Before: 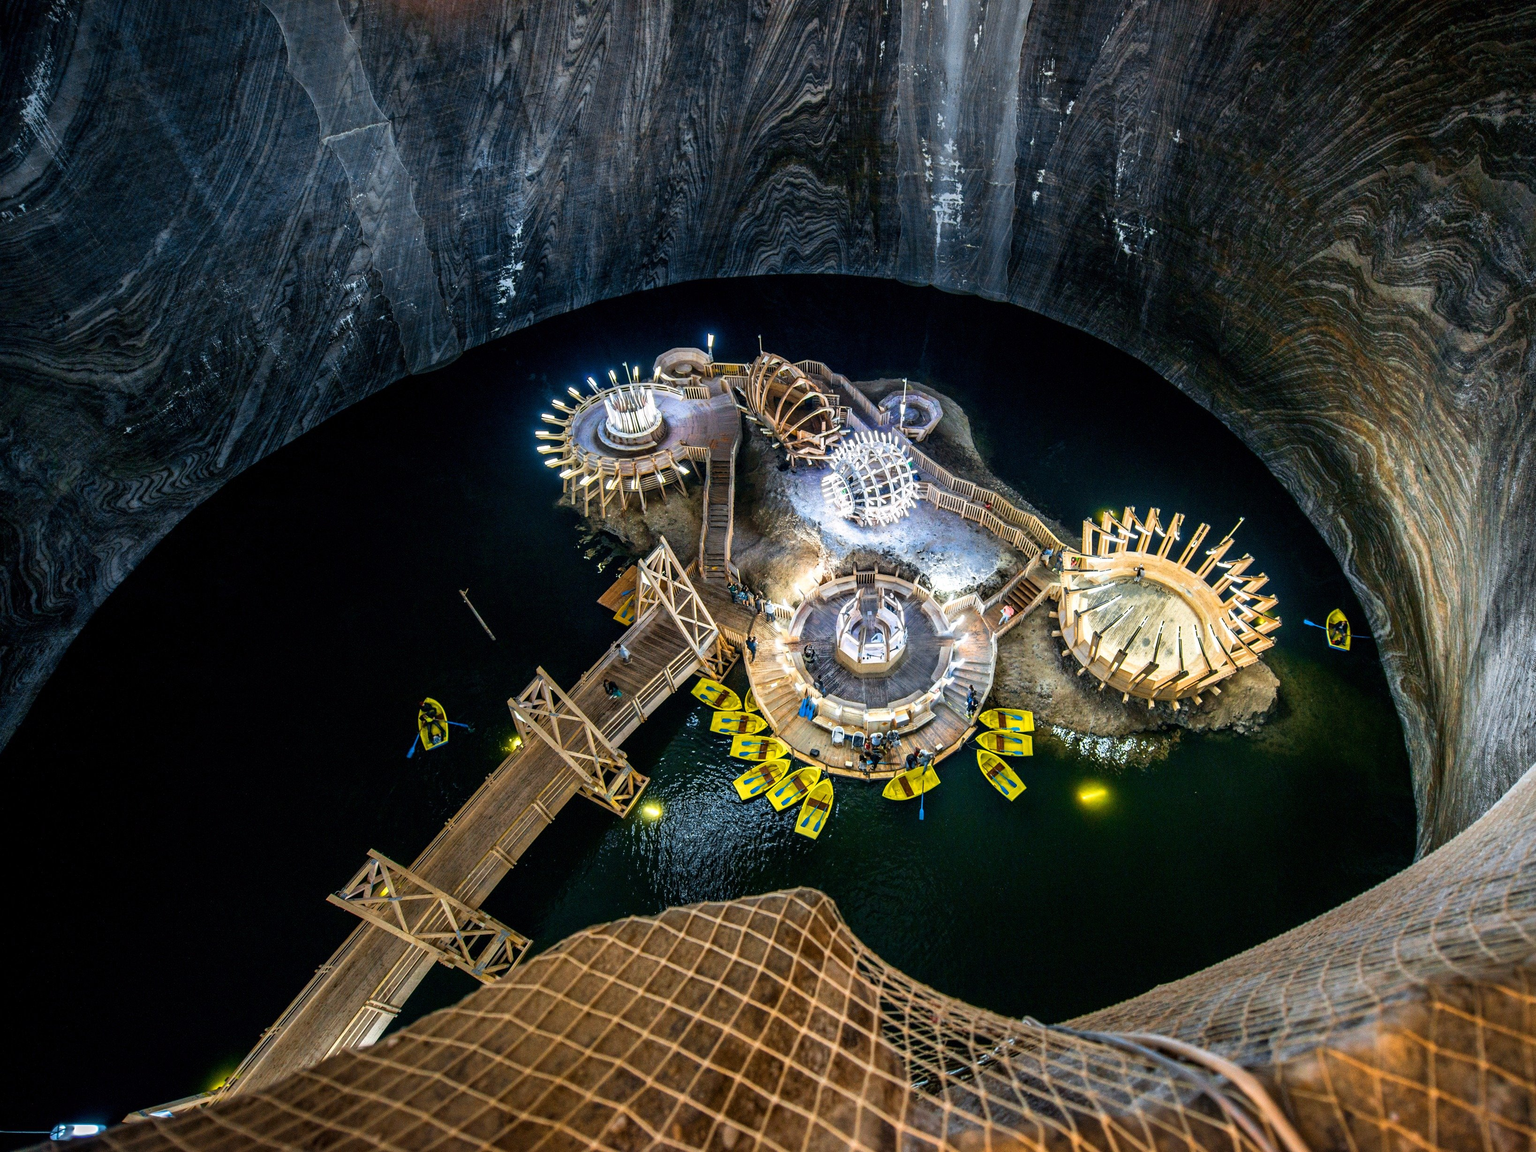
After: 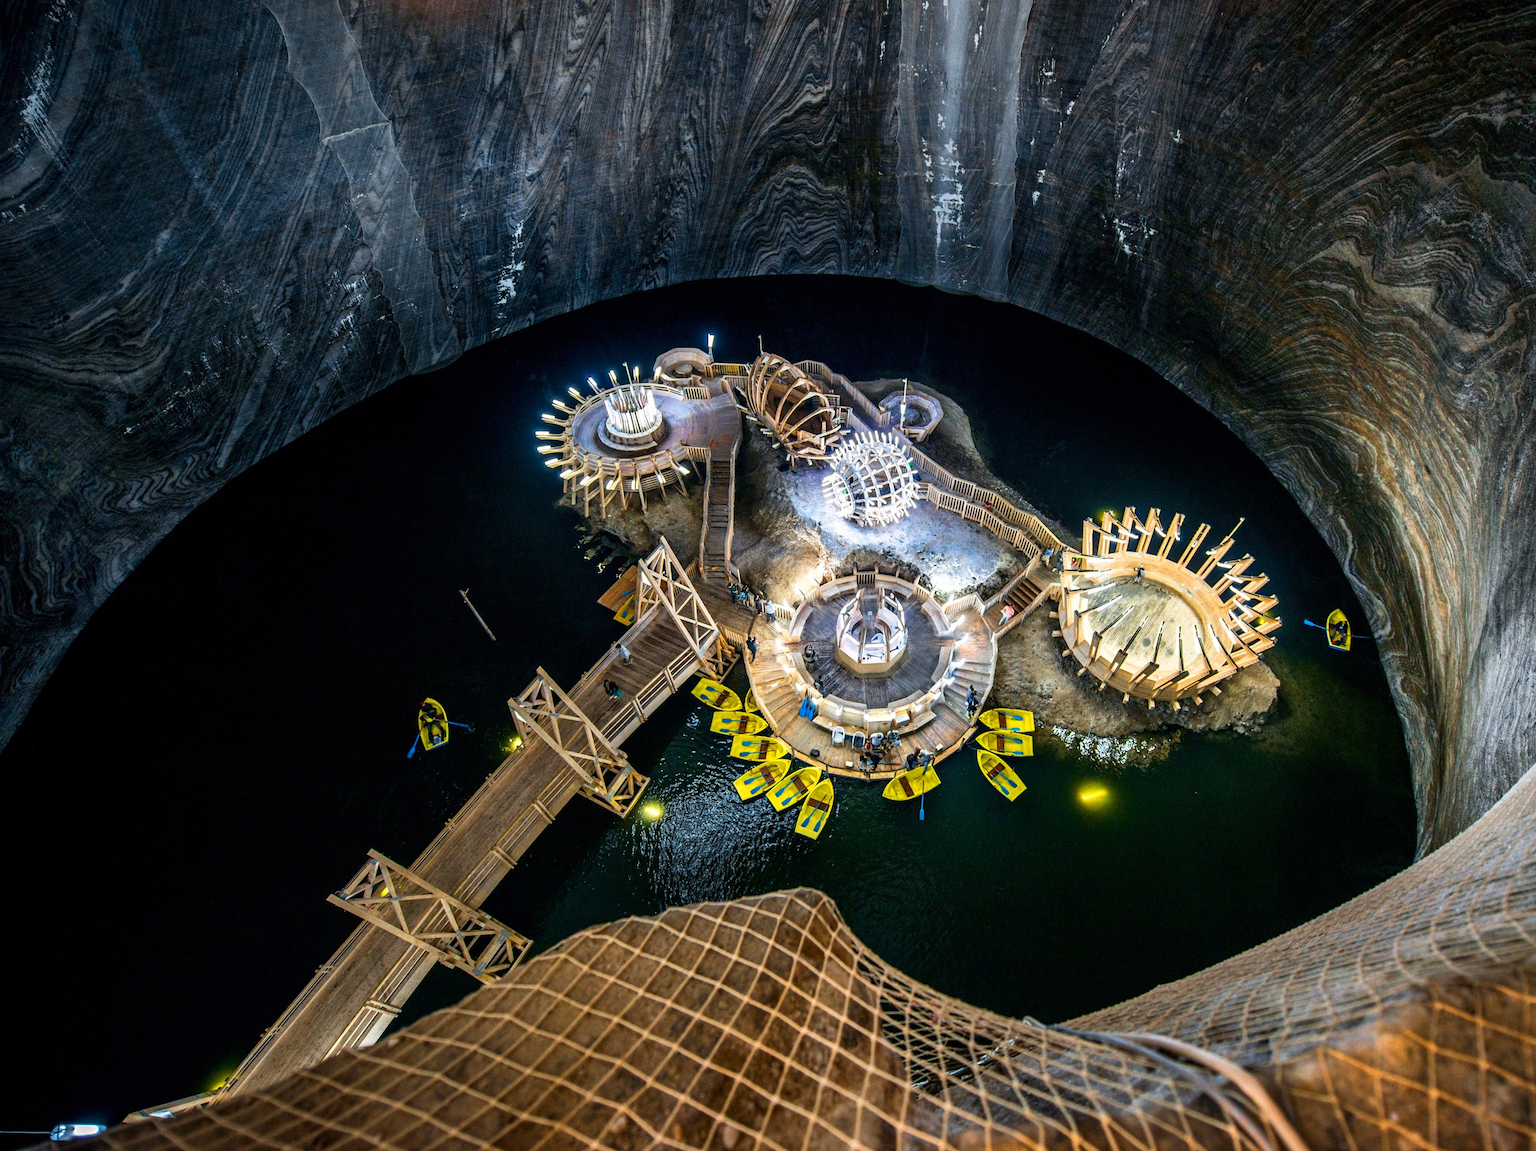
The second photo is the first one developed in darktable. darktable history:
contrast brightness saturation: contrast 0.075, saturation 0.018
